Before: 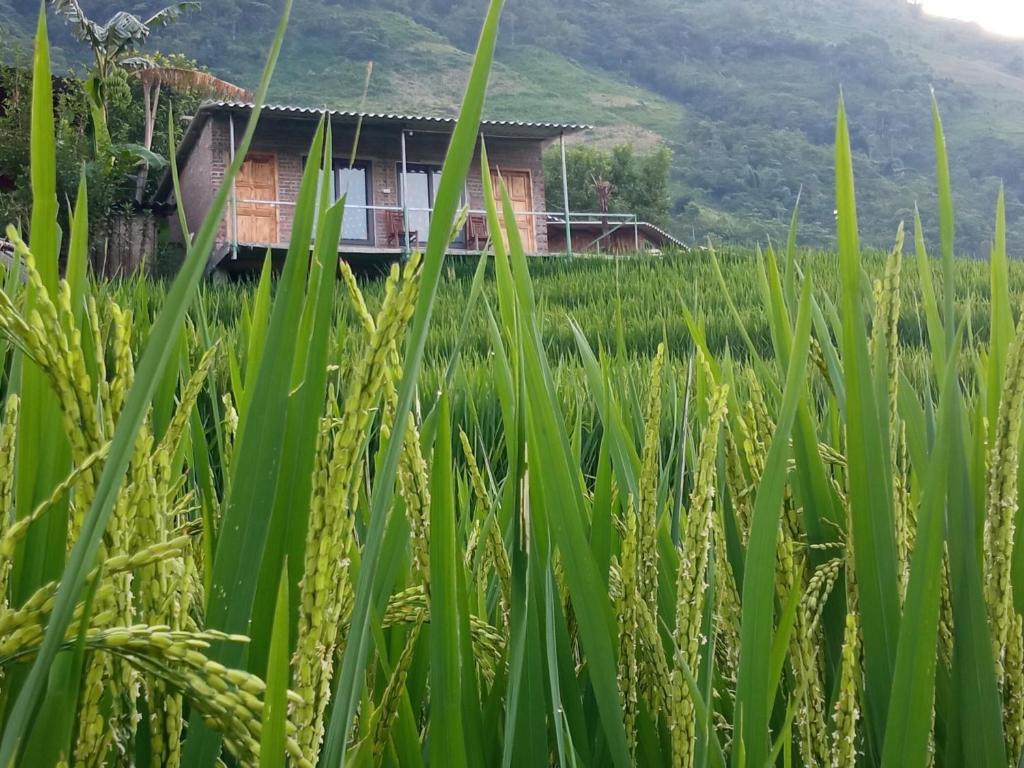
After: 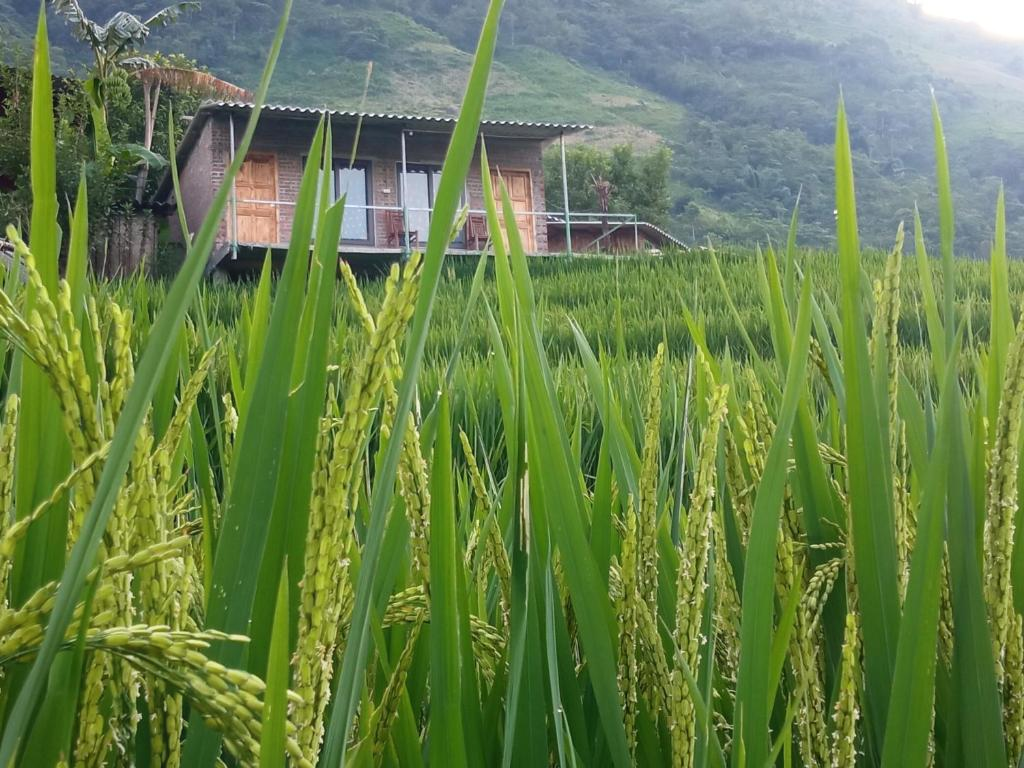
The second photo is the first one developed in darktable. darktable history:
bloom: threshold 82.5%, strength 16.25%
shadows and highlights: shadows 0, highlights 40
